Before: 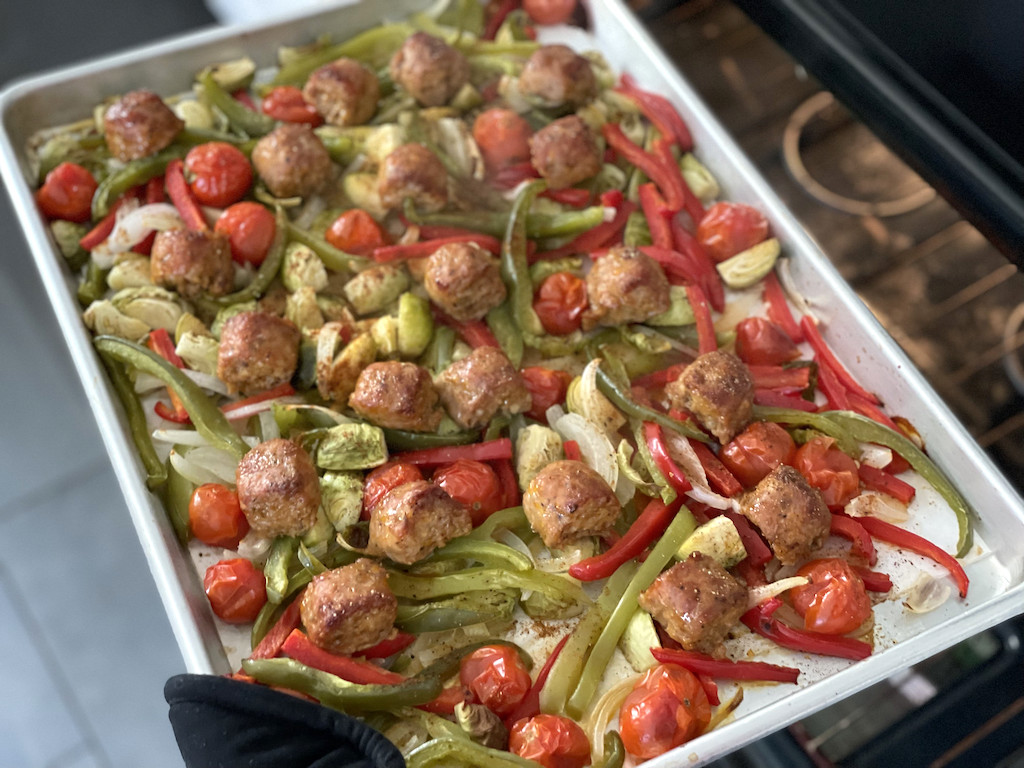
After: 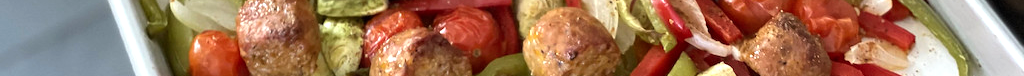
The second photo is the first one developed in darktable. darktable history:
color balance: contrast 10%
crop and rotate: top 59.084%, bottom 30.916%
